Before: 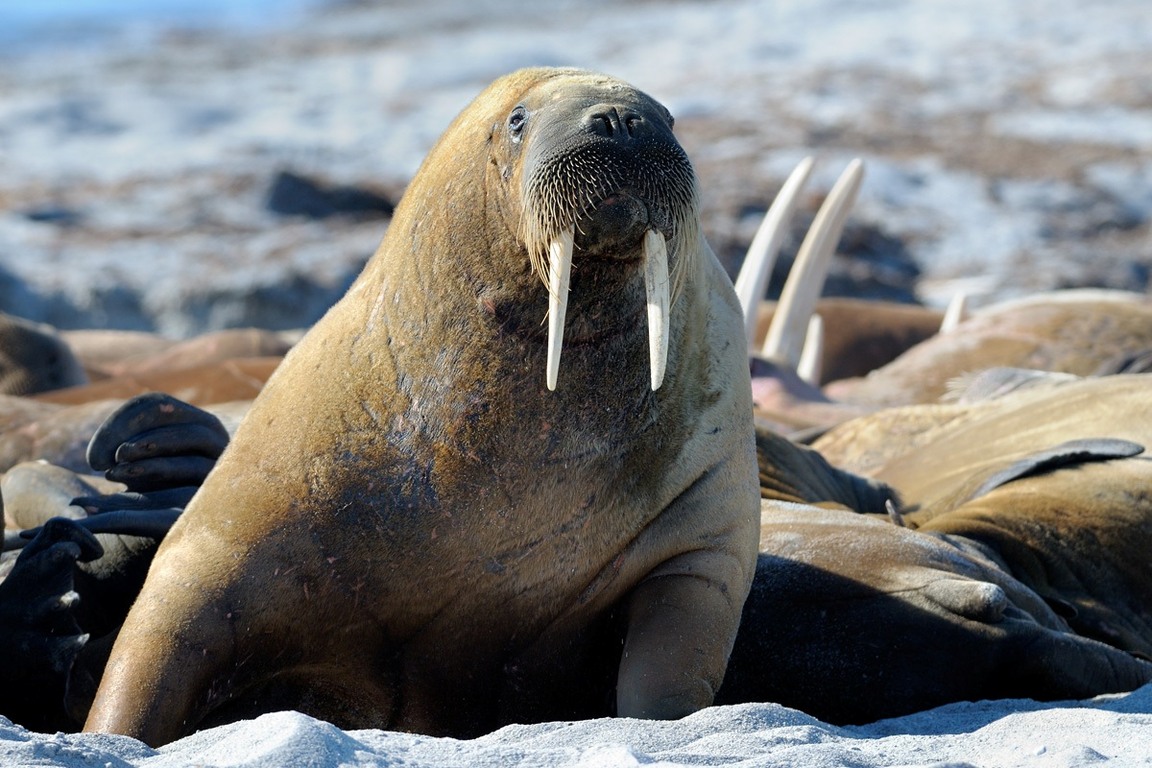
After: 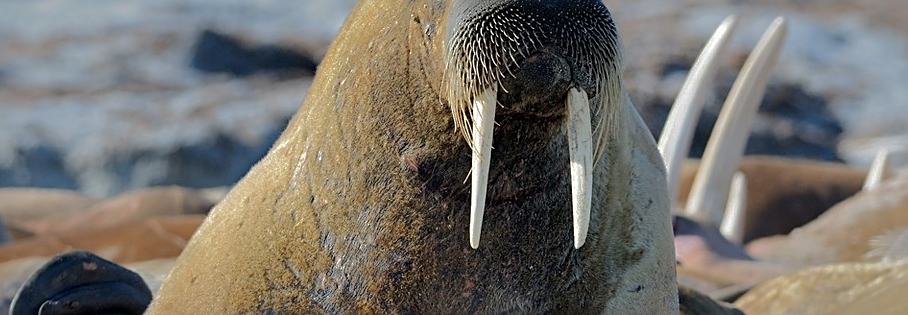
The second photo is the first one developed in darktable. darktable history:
base curve: curves: ch0 [(0, 0) (0.303, 0.277) (1, 1)], preserve colors none
shadows and highlights: shadows -18.06, highlights -73.39, shadows color adjustment 99.13%, highlights color adjustment 0.371%
sharpen: on, module defaults
crop: left 6.766%, top 18.61%, right 14.408%, bottom 40.318%
